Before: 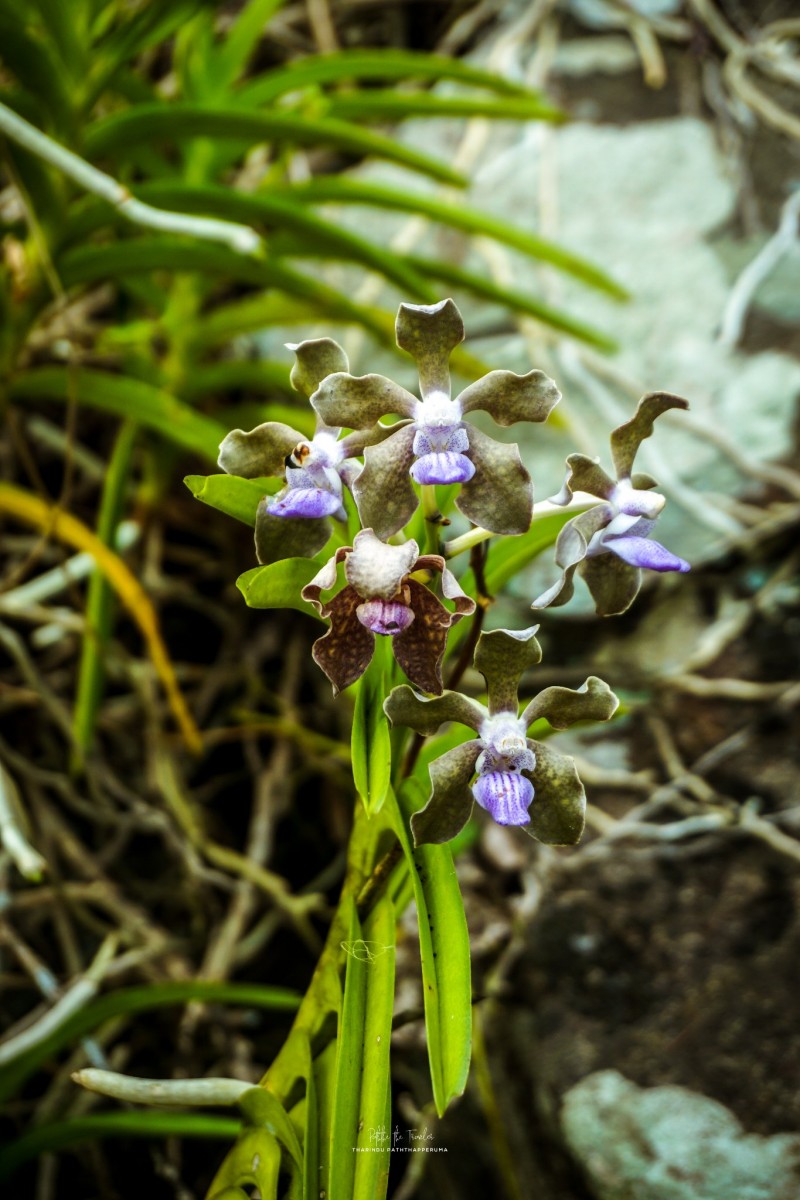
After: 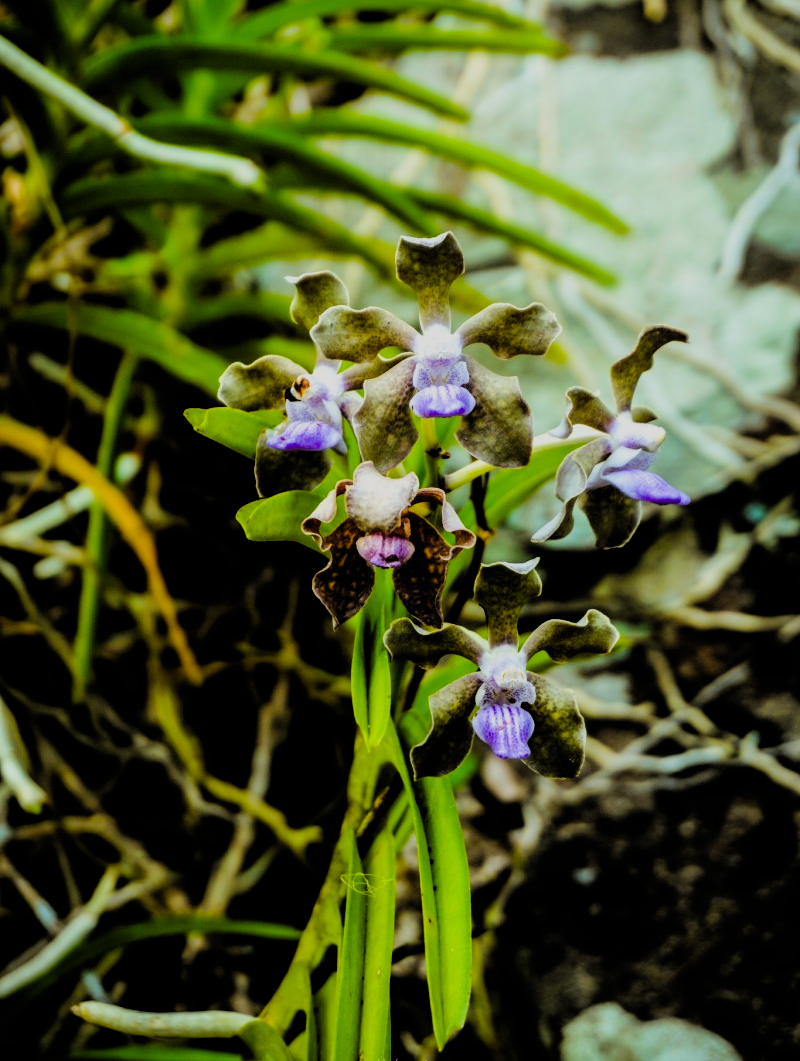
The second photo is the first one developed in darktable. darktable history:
tone equalizer: edges refinement/feathering 500, mask exposure compensation -1.57 EV, preserve details no
crop and rotate: top 5.586%, bottom 5.923%
filmic rgb: black relative exposure -4.4 EV, white relative exposure 5.01 EV, hardness 2.18, latitude 39.3%, contrast 1.154, highlights saturation mix 10.81%, shadows ↔ highlights balance 0.933%, color science v4 (2020)
